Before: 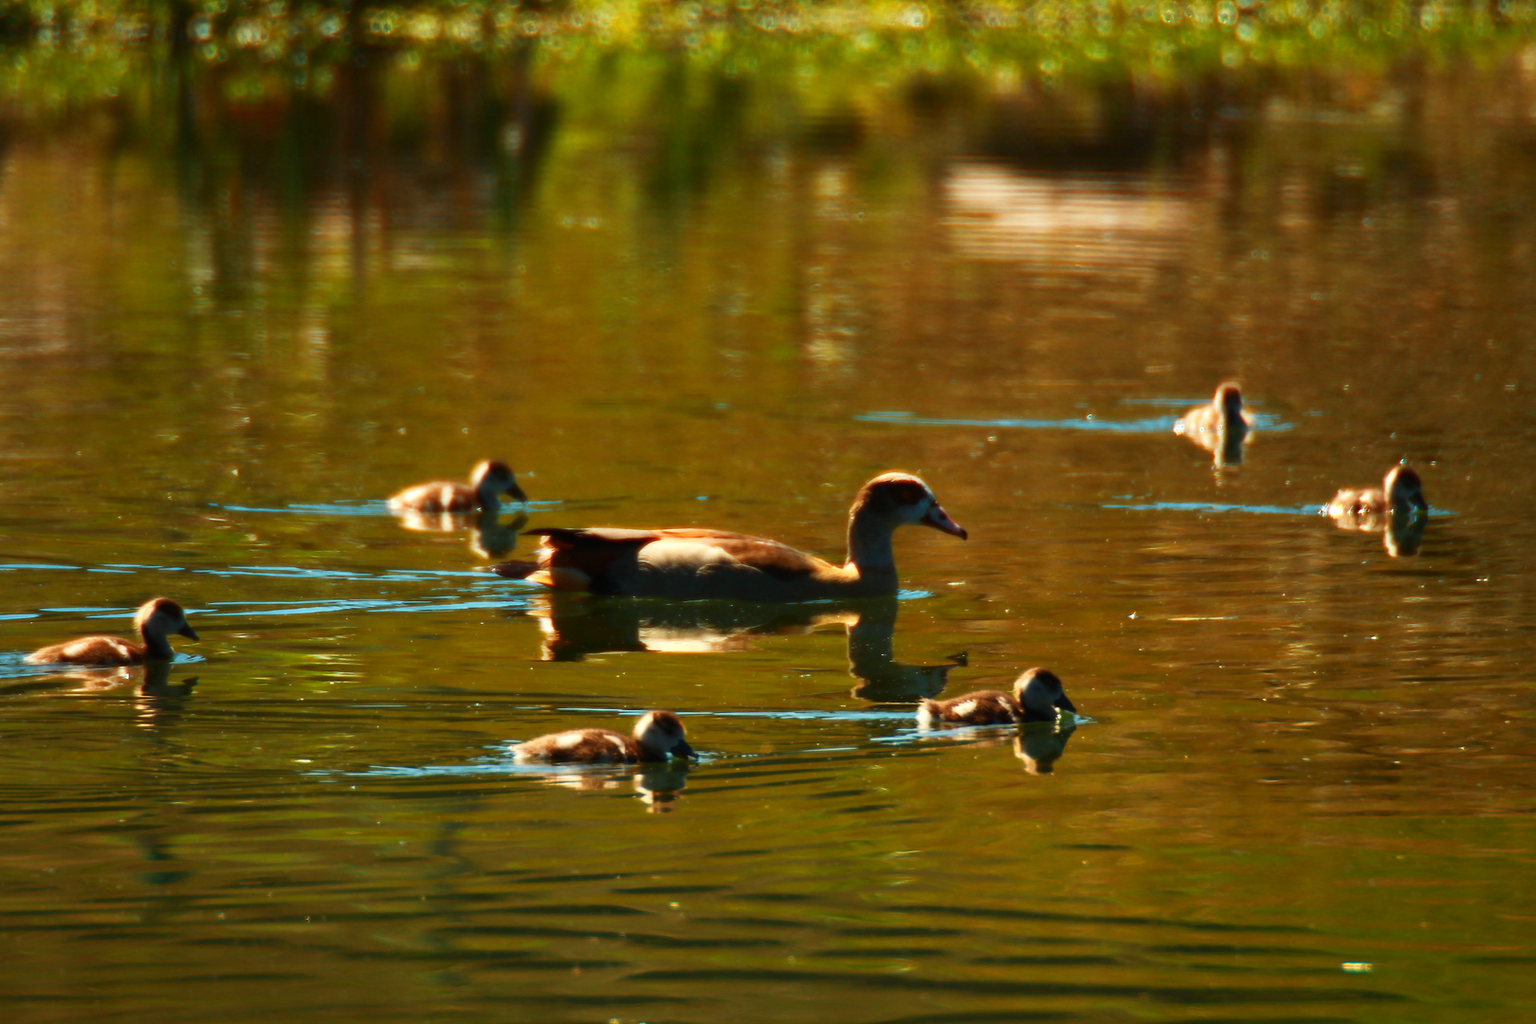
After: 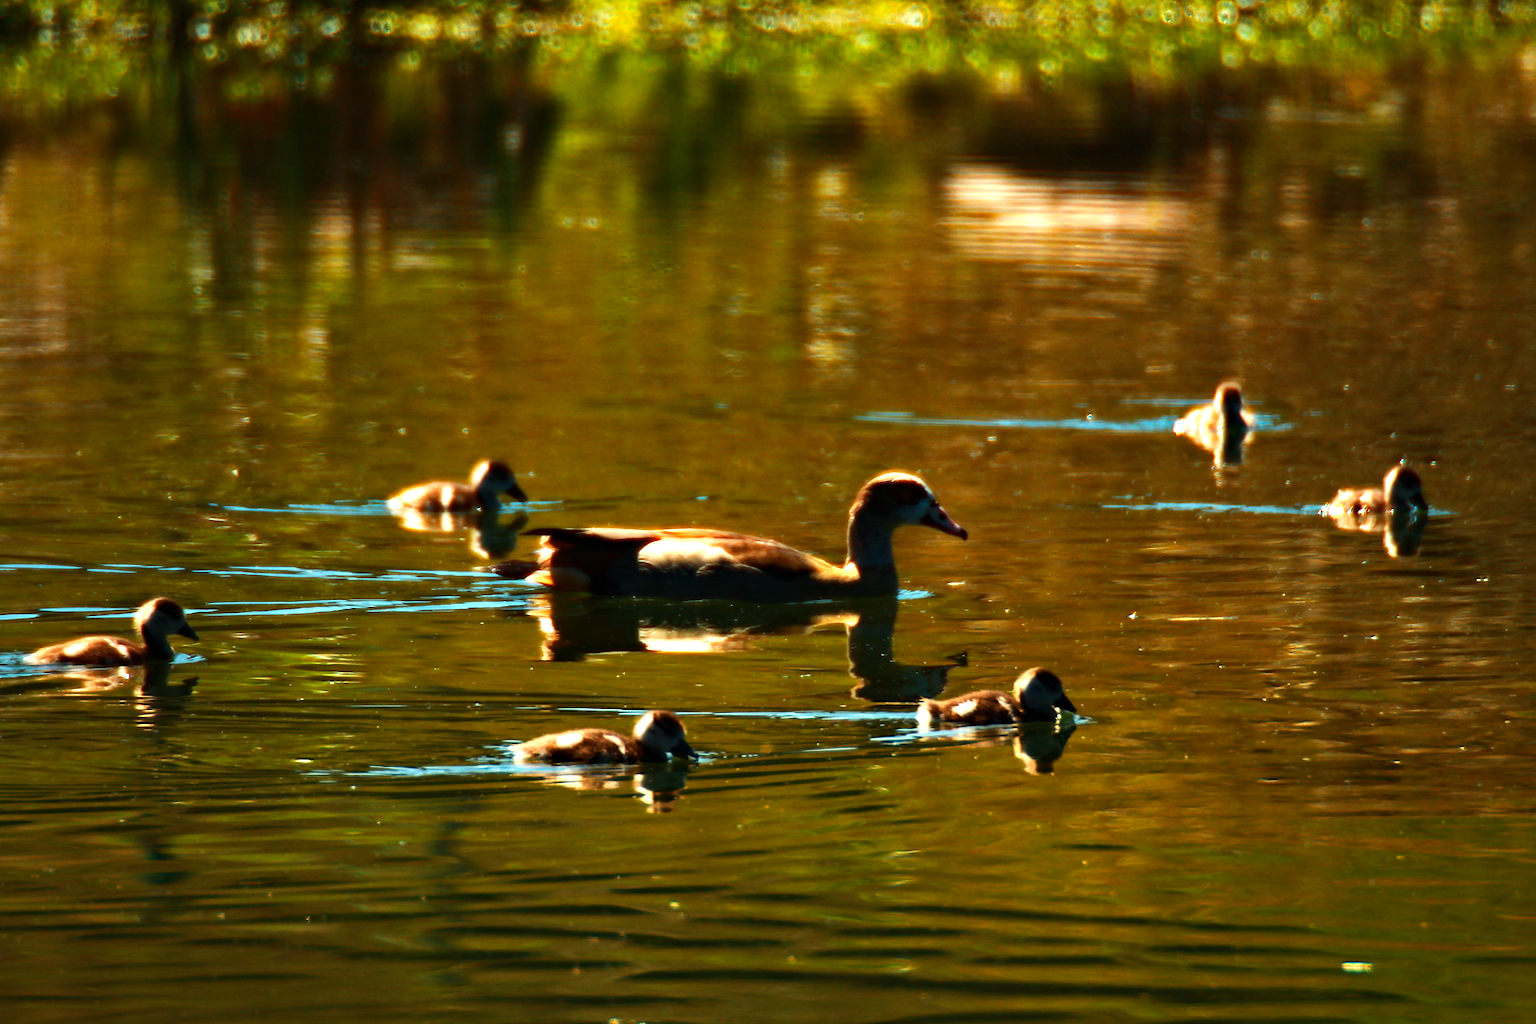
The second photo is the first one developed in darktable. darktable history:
shadows and highlights: shadows 20.91, highlights -82.73, soften with gaussian
tone equalizer: -8 EV -0.75 EV, -7 EV -0.7 EV, -6 EV -0.6 EV, -5 EV -0.4 EV, -3 EV 0.4 EV, -2 EV 0.6 EV, -1 EV 0.7 EV, +0 EV 0.75 EV, edges refinement/feathering 500, mask exposure compensation -1.57 EV, preserve details no
haze removal: strength 0.42, compatibility mode true, adaptive false
